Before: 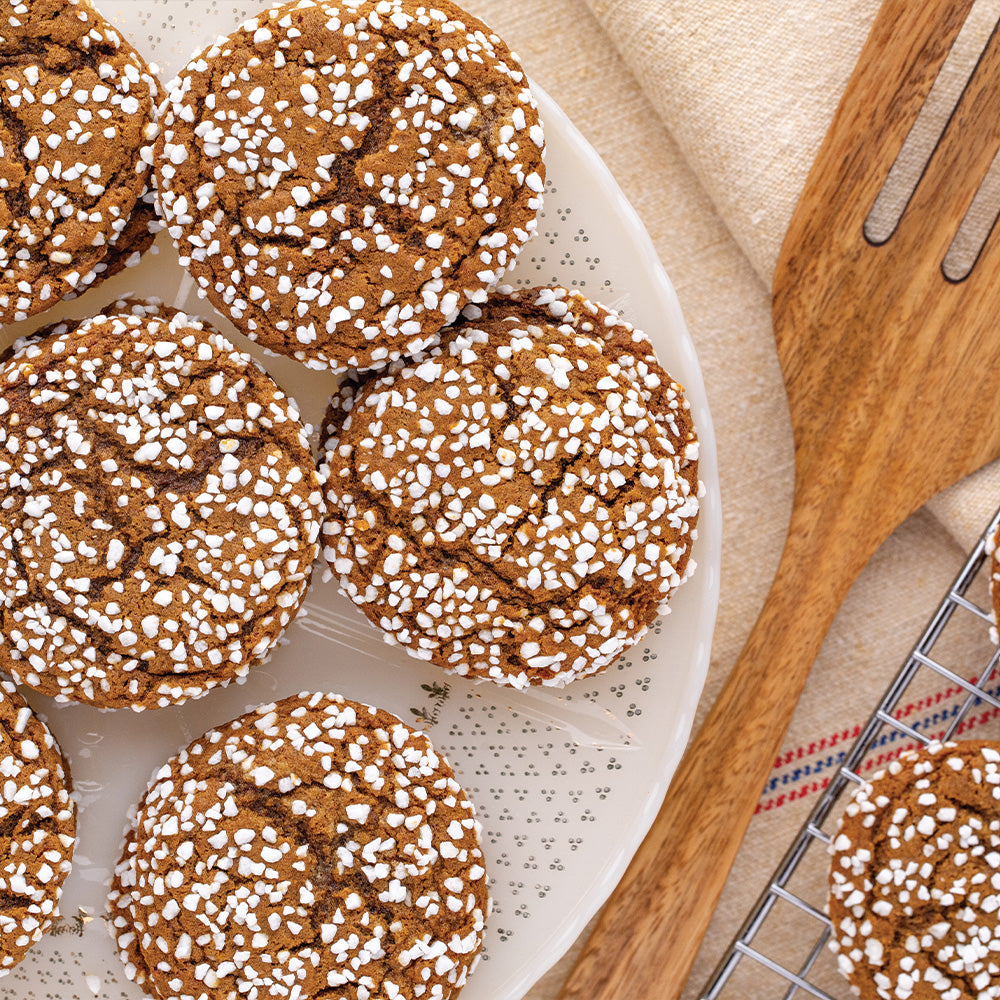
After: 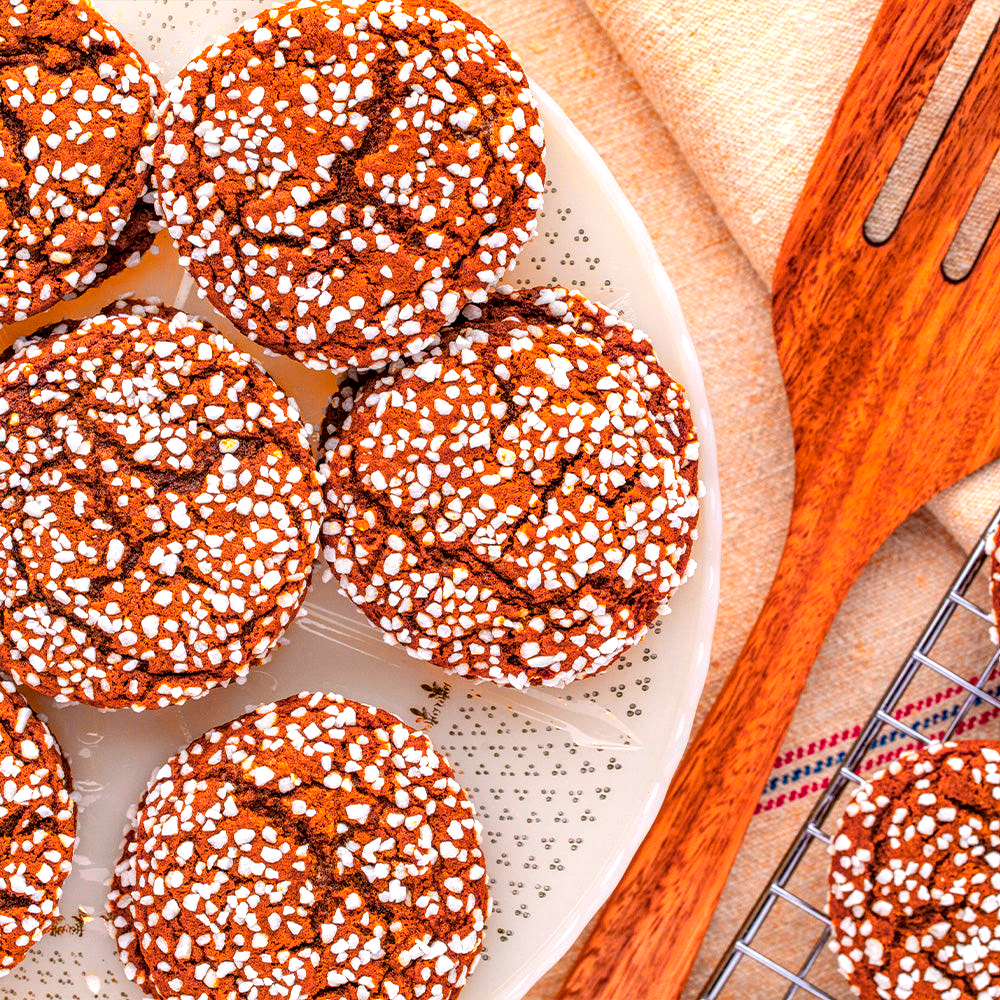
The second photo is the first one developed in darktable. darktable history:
local contrast: detail 150%
color balance rgb: linear chroma grading › global chroma 25%, perceptual saturation grading › global saturation 50%
color zones: curves: ch0 [(0.257, 0.558) (0.75, 0.565)]; ch1 [(0.004, 0.857) (0.14, 0.416) (0.257, 0.695) (0.442, 0.032) (0.736, 0.266) (0.891, 0.741)]; ch2 [(0, 0.623) (0.112, 0.436) (0.271, 0.474) (0.516, 0.64) (0.743, 0.286)]
